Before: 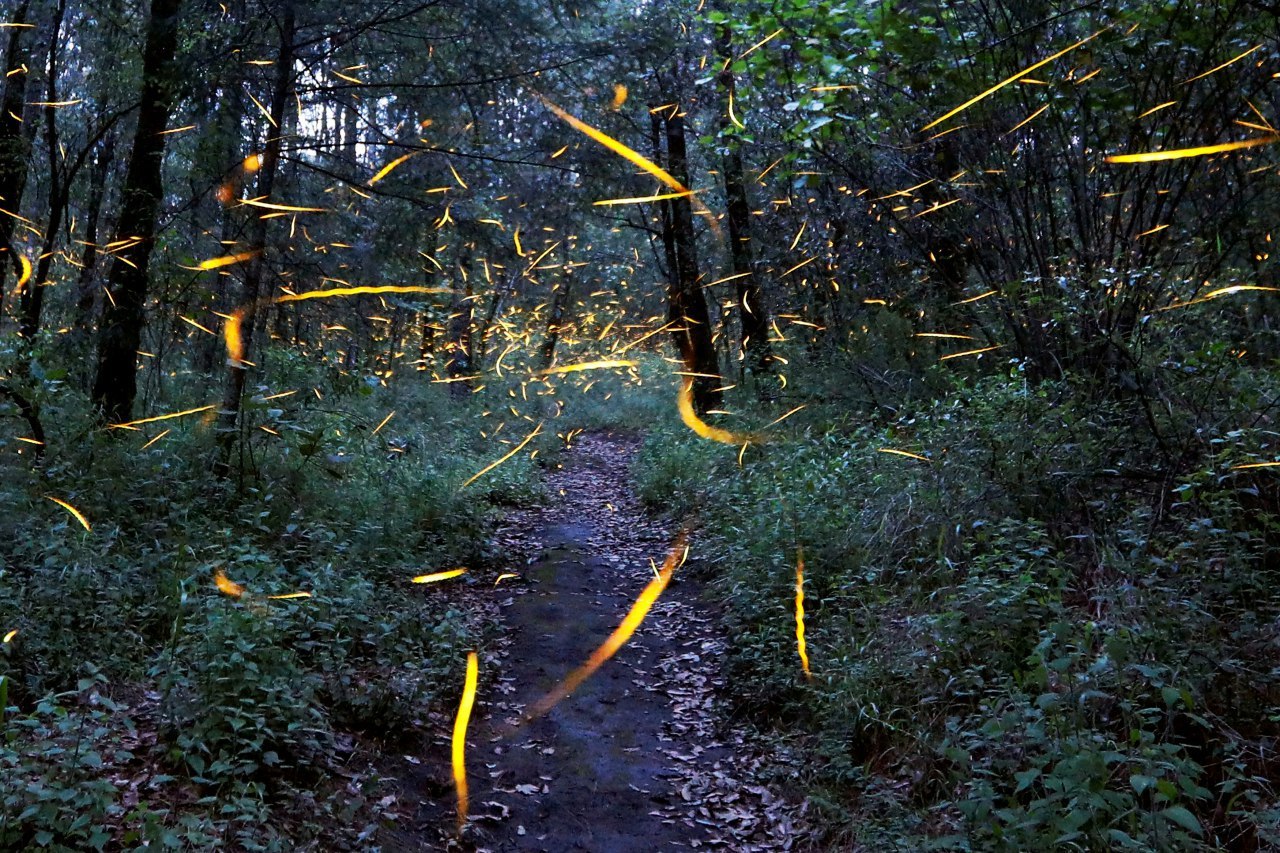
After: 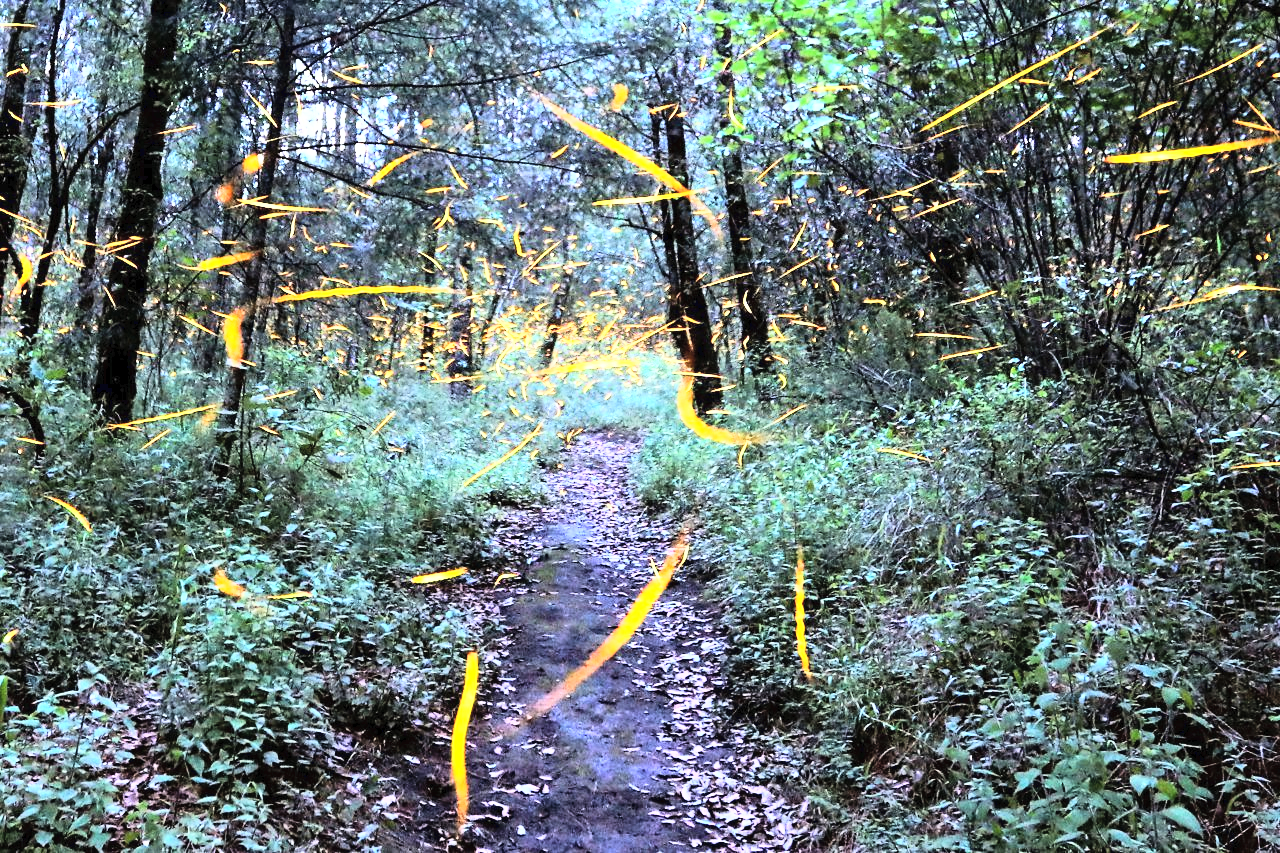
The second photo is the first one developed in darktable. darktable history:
exposure: exposure 1.093 EV, compensate exposure bias true, compensate highlight preservation false
base curve: curves: ch0 [(0, 0) (0.007, 0.004) (0.027, 0.03) (0.046, 0.07) (0.207, 0.54) (0.442, 0.872) (0.673, 0.972) (1, 1)]
contrast brightness saturation: contrast 0.139, brightness 0.221
